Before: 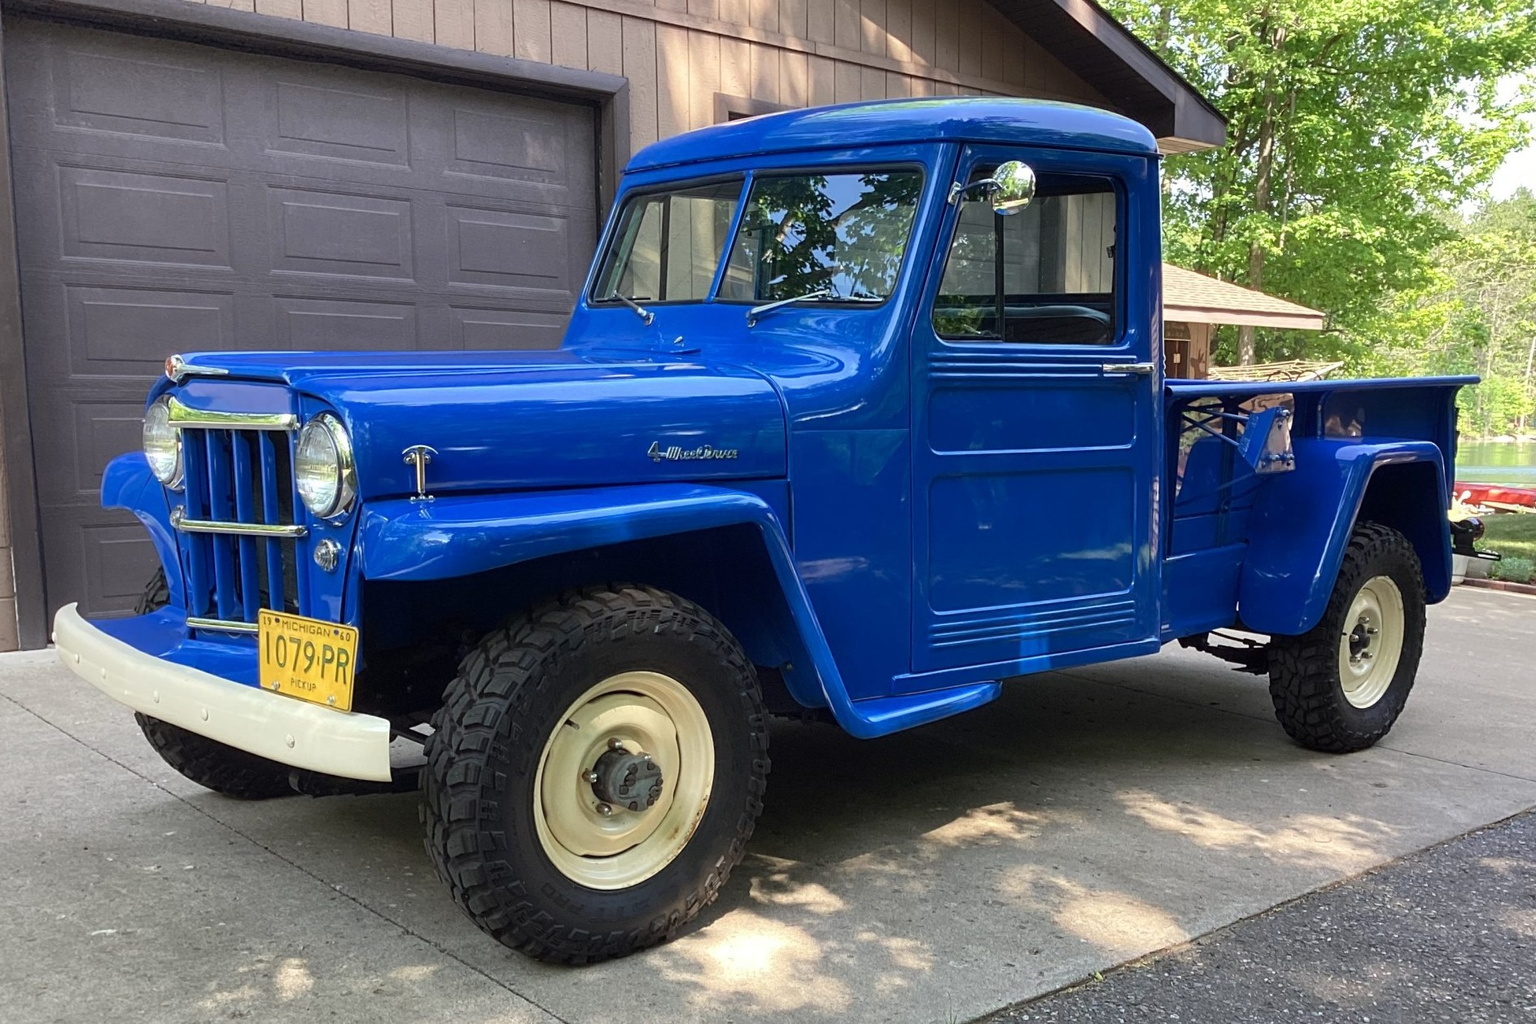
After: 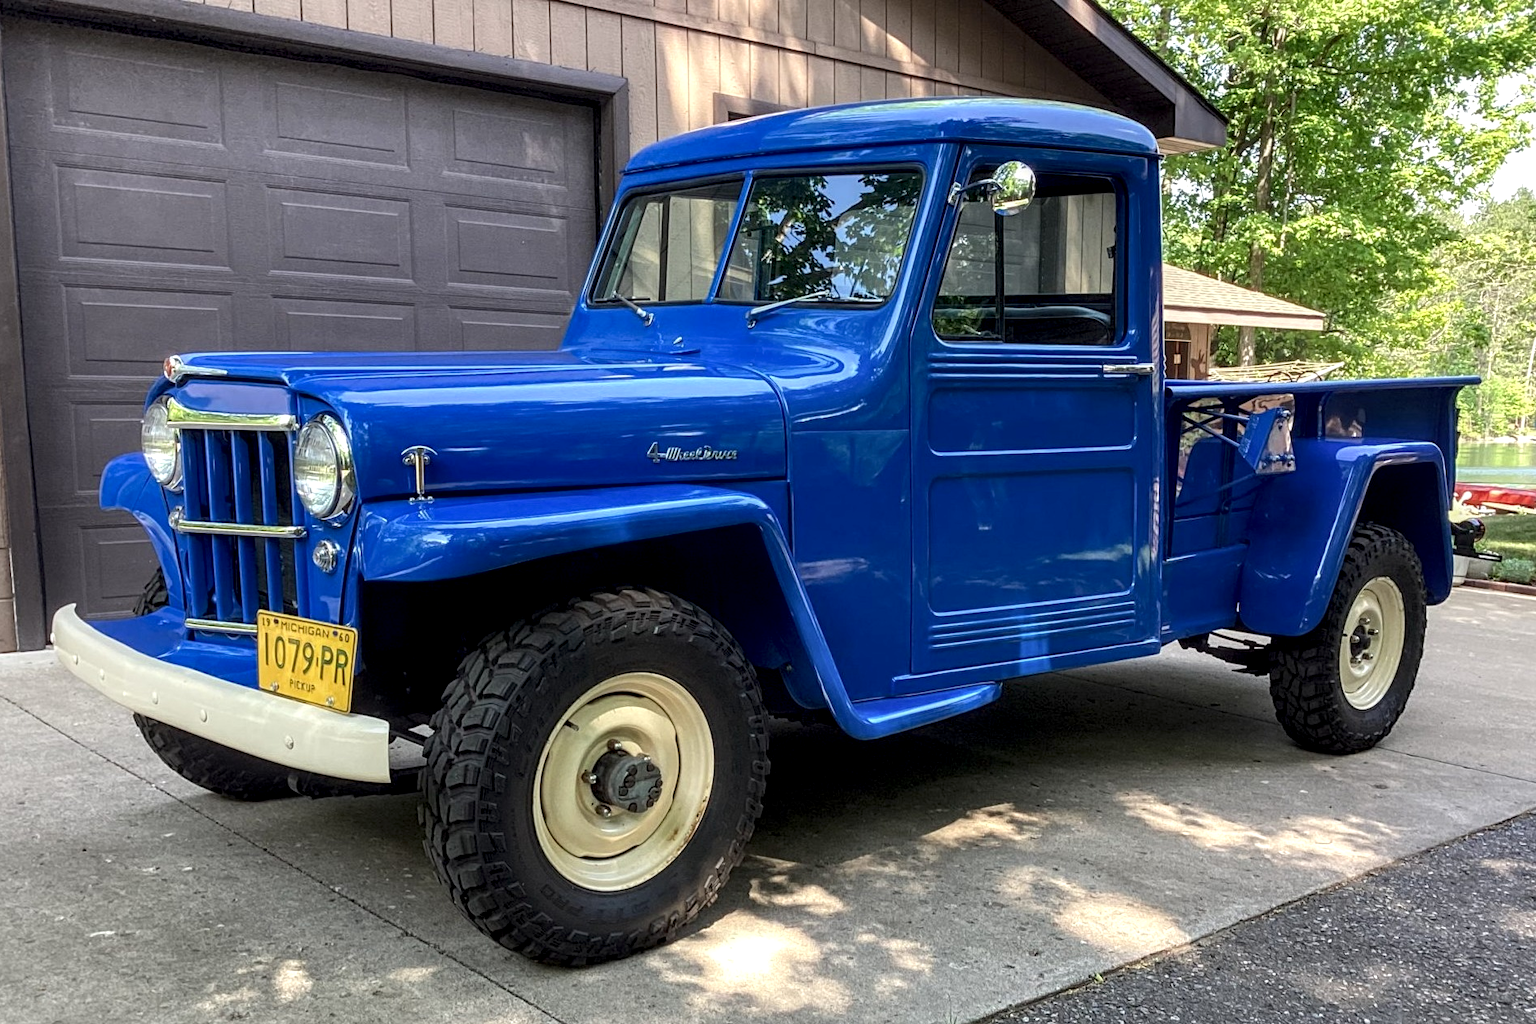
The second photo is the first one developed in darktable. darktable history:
crop and rotate: left 0.15%, bottom 0.011%
local contrast: detail 150%
